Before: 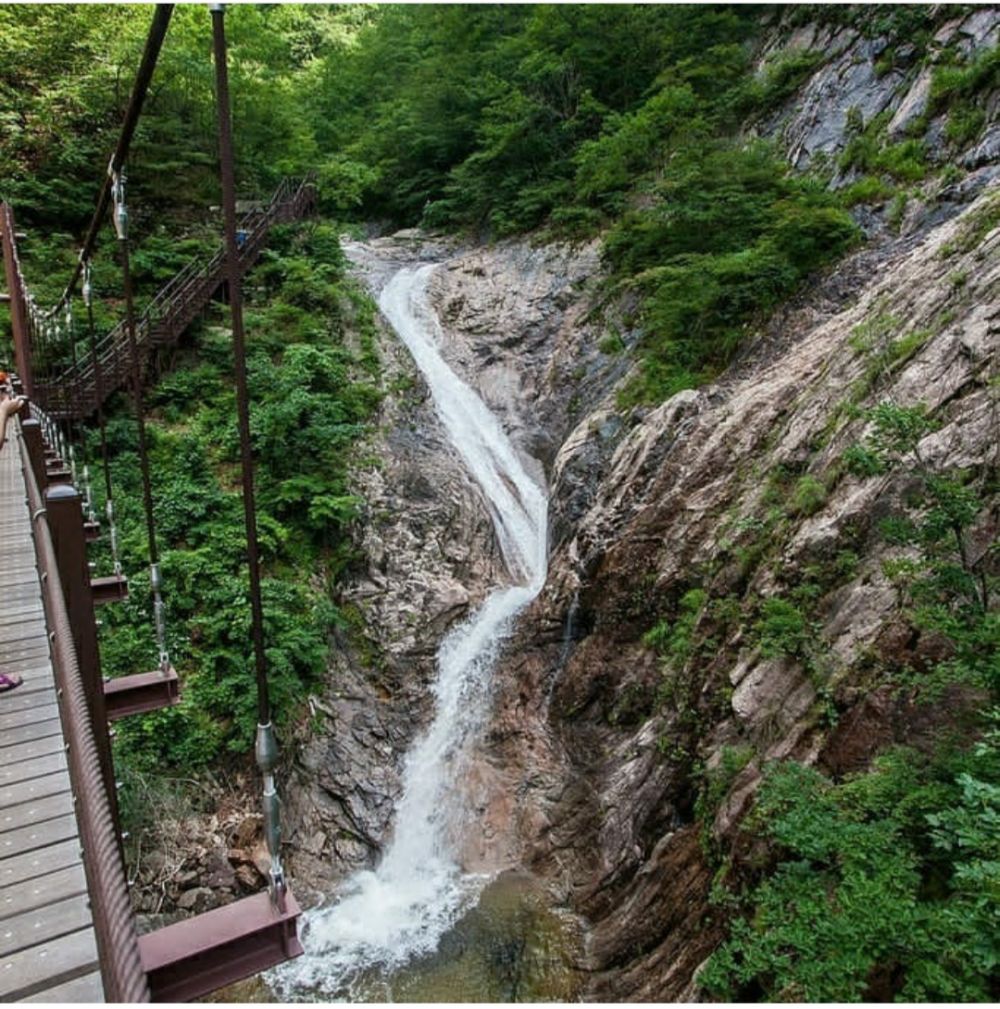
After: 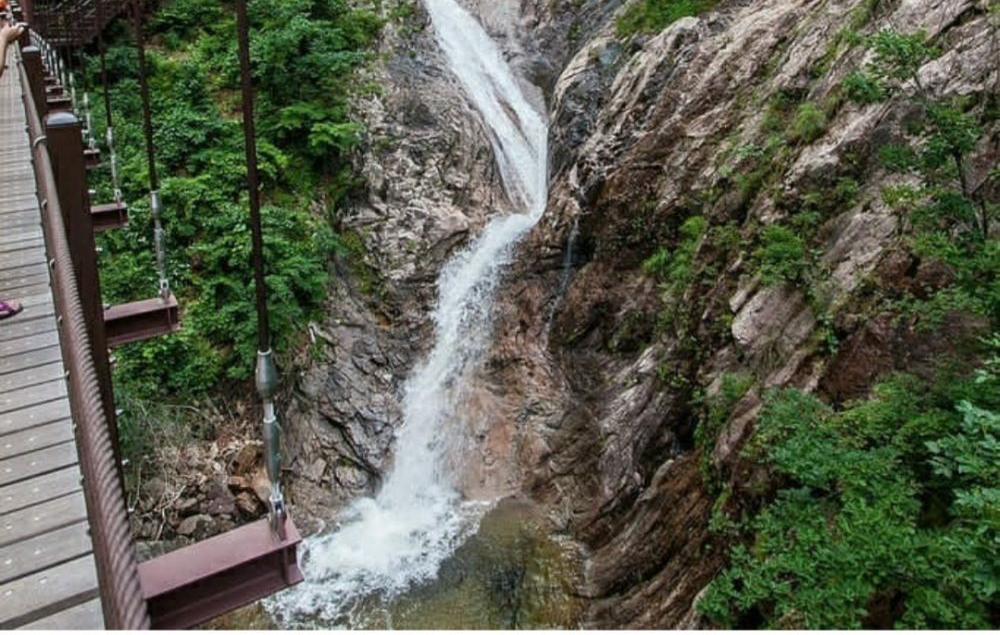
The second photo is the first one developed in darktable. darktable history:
crop and rotate: top 37.011%
